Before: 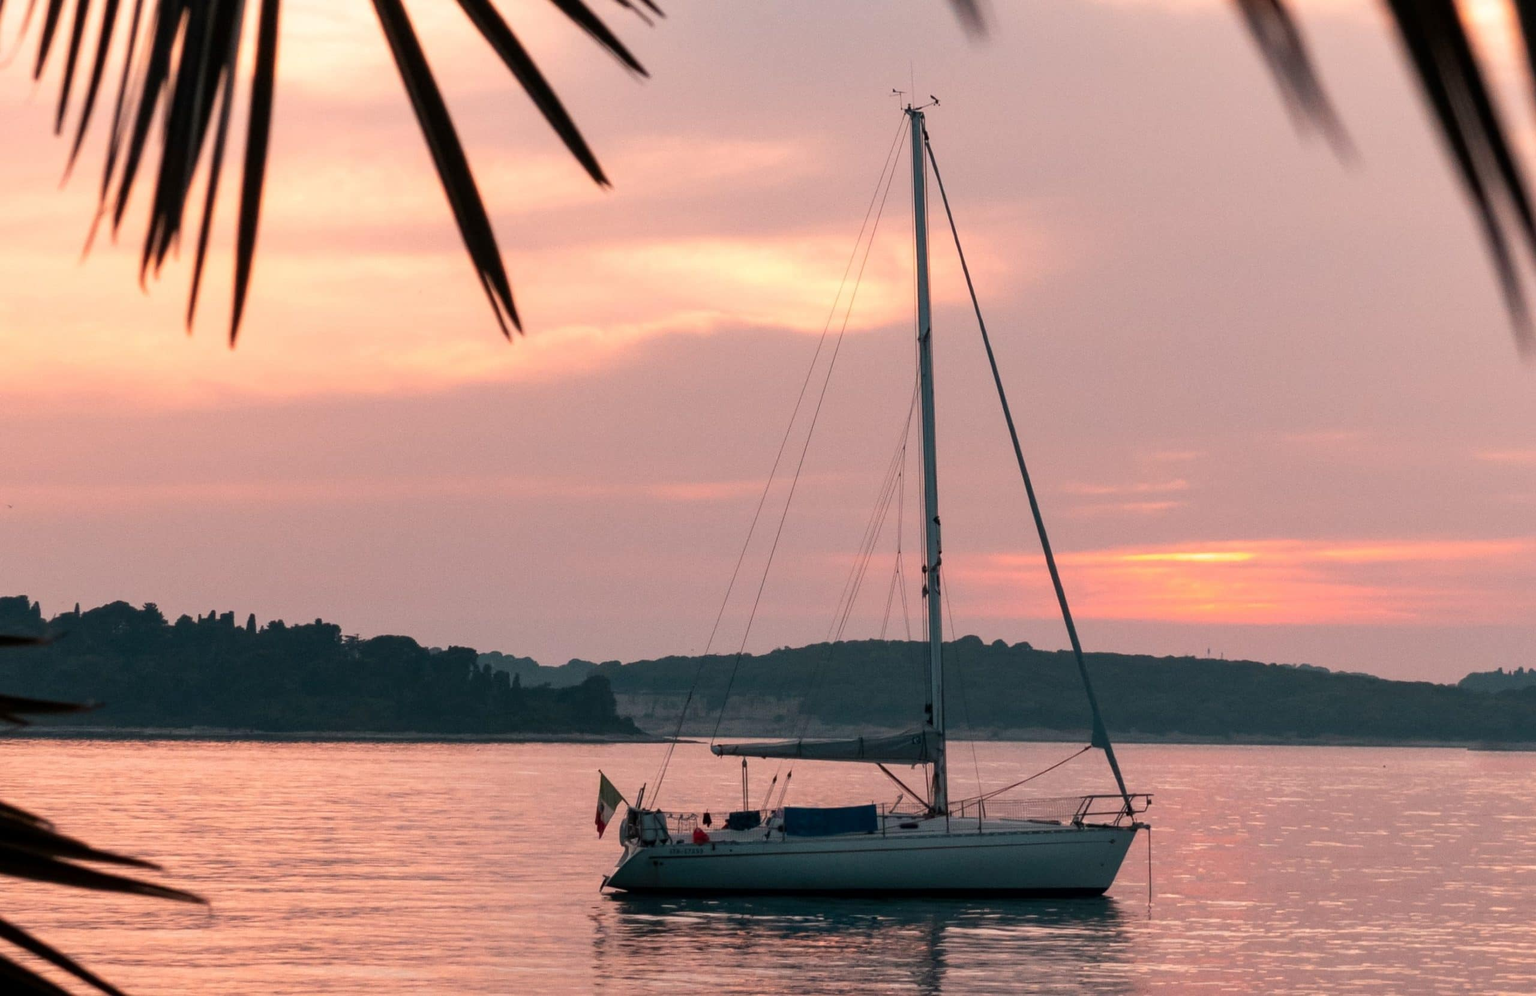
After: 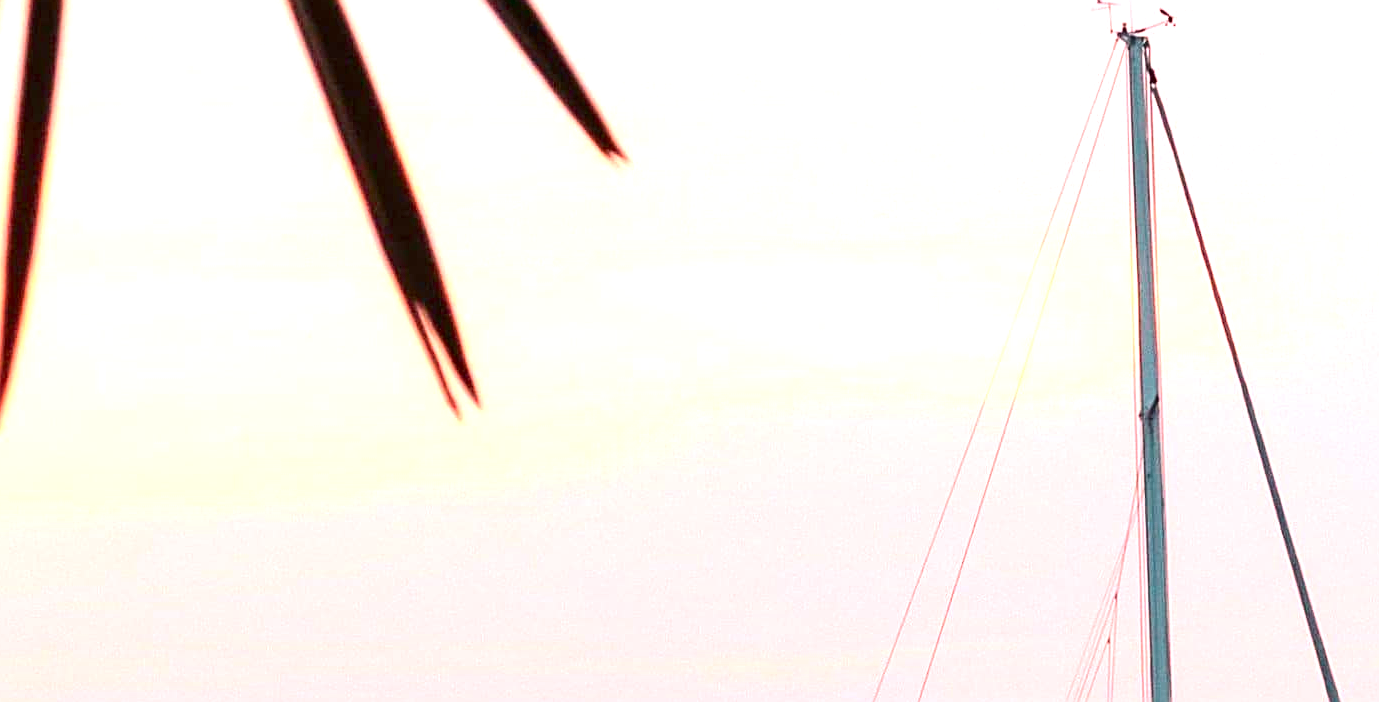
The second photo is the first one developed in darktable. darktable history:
crop: left 15.306%, top 9.065%, right 30.789%, bottom 48.638%
sharpen: on, module defaults
exposure: black level correction 0.001, exposure 2 EV, compensate highlight preservation false
tone curve: curves: ch0 [(0, 0.025) (0.15, 0.143) (0.452, 0.486) (0.751, 0.788) (1, 0.961)]; ch1 [(0, 0) (0.43, 0.408) (0.476, 0.469) (0.497, 0.507) (0.546, 0.571) (0.566, 0.607) (0.62, 0.657) (1, 1)]; ch2 [(0, 0) (0.386, 0.397) (0.505, 0.498) (0.547, 0.546) (0.579, 0.58) (1, 1)], color space Lab, independent channels, preserve colors none
